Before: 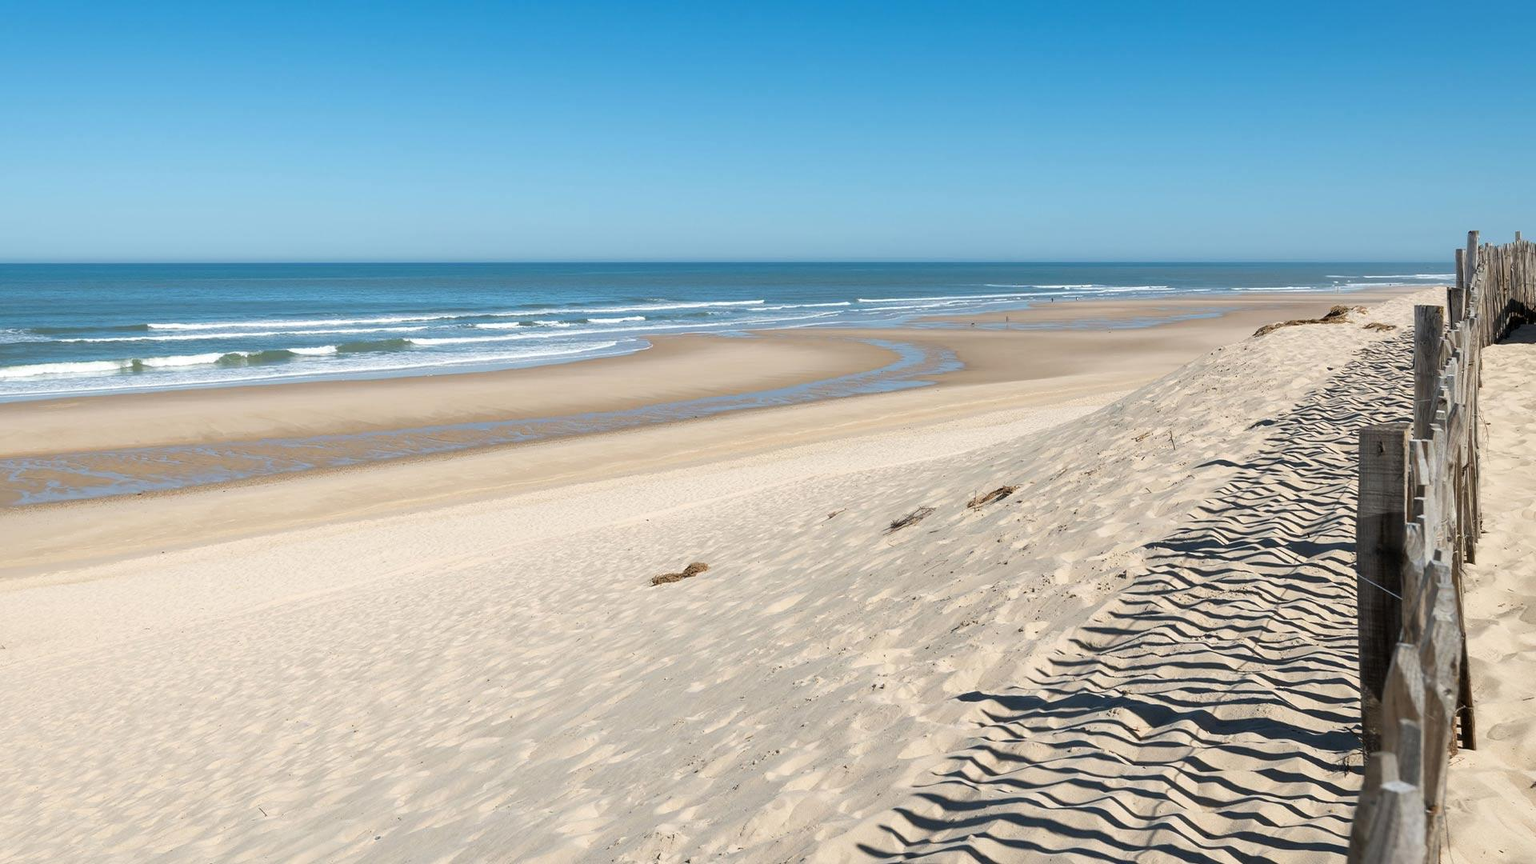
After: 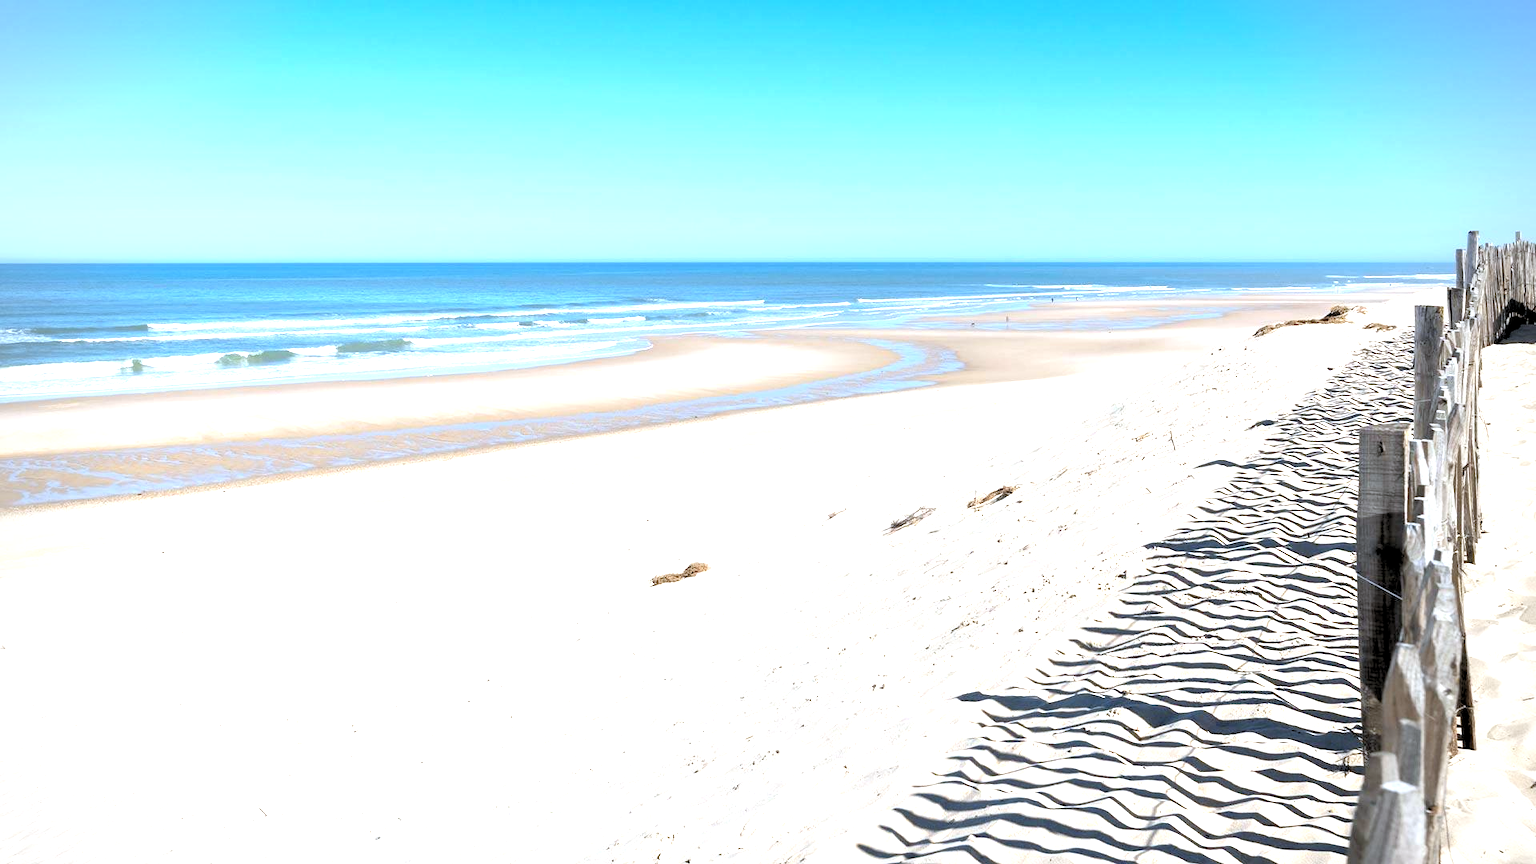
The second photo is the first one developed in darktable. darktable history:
white balance: red 0.954, blue 1.079
exposure: black level correction -0.001, exposure 0.9 EV, compensate exposure bias true, compensate highlight preservation false
vignetting: fall-off radius 60.92%
levels: levels [0, 0.48, 0.961]
rgb levels: levels [[0.013, 0.434, 0.89], [0, 0.5, 1], [0, 0.5, 1]]
